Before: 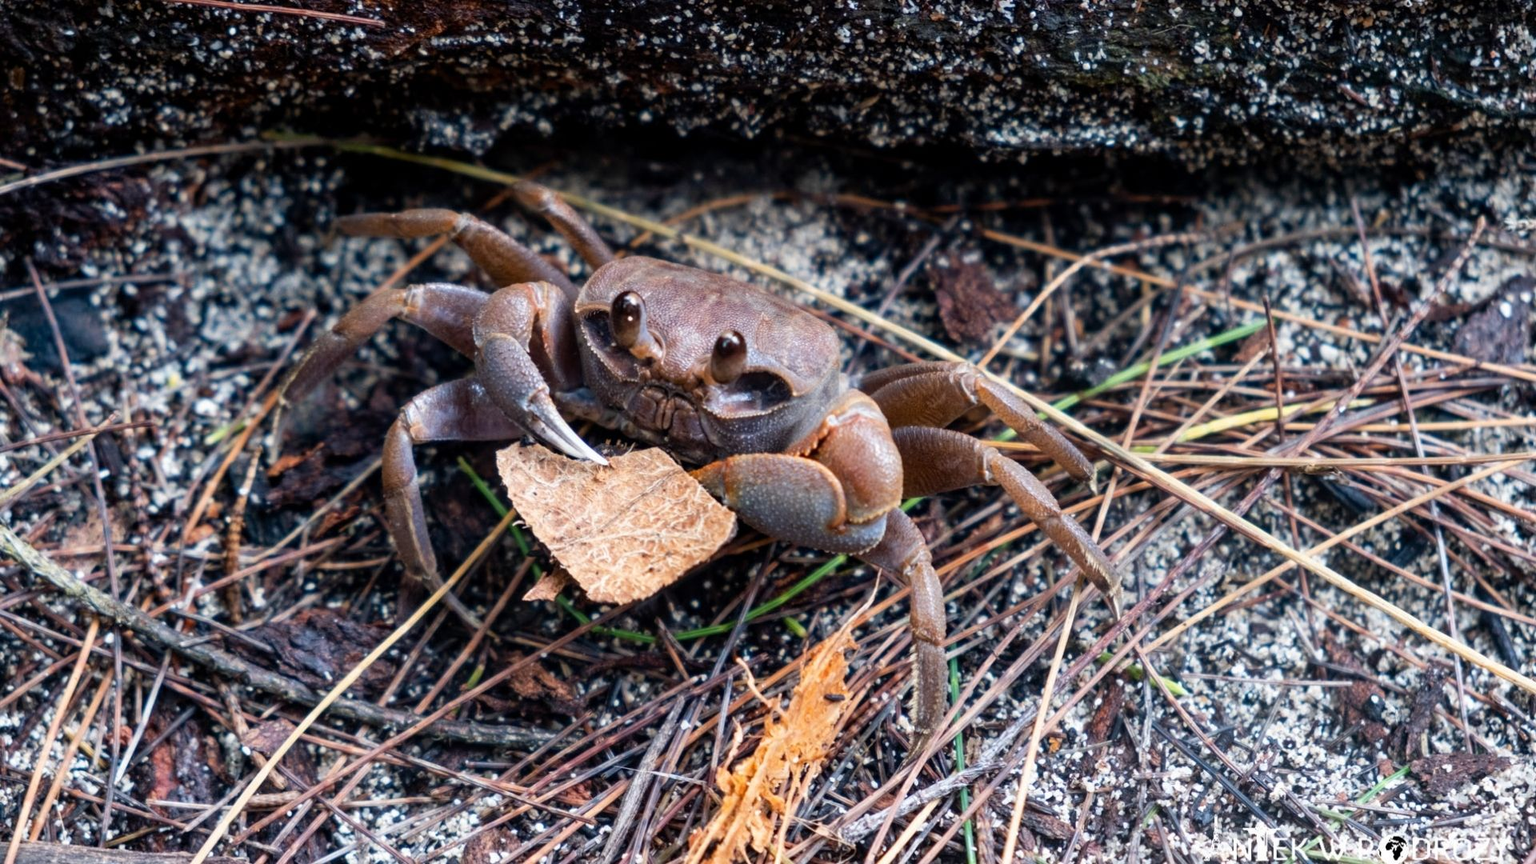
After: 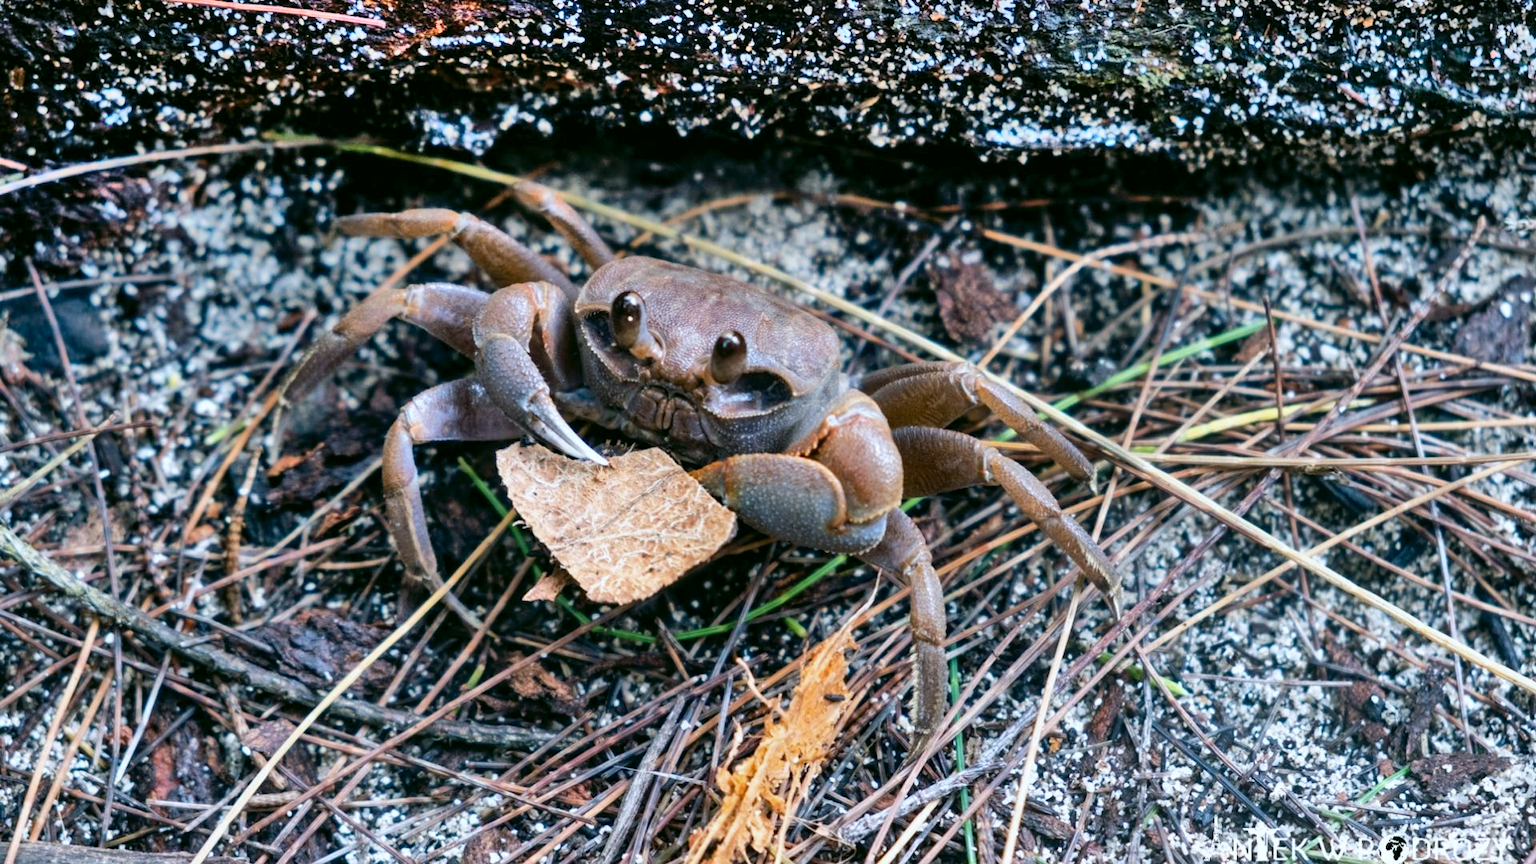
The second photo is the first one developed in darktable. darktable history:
color correction: highlights a* 4.02, highlights b* 4.98, shadows a* -7.55, shadows b* 4.98
color calibration: illuminant F (fluorescent), F source F9 (Cool White Deluxe 4150 K) – high CRI, x 0.374, y 0.373, temperature 4158.34 K
shadows and highlights: shadows 75, highlights -60.85, soften with gaussian
